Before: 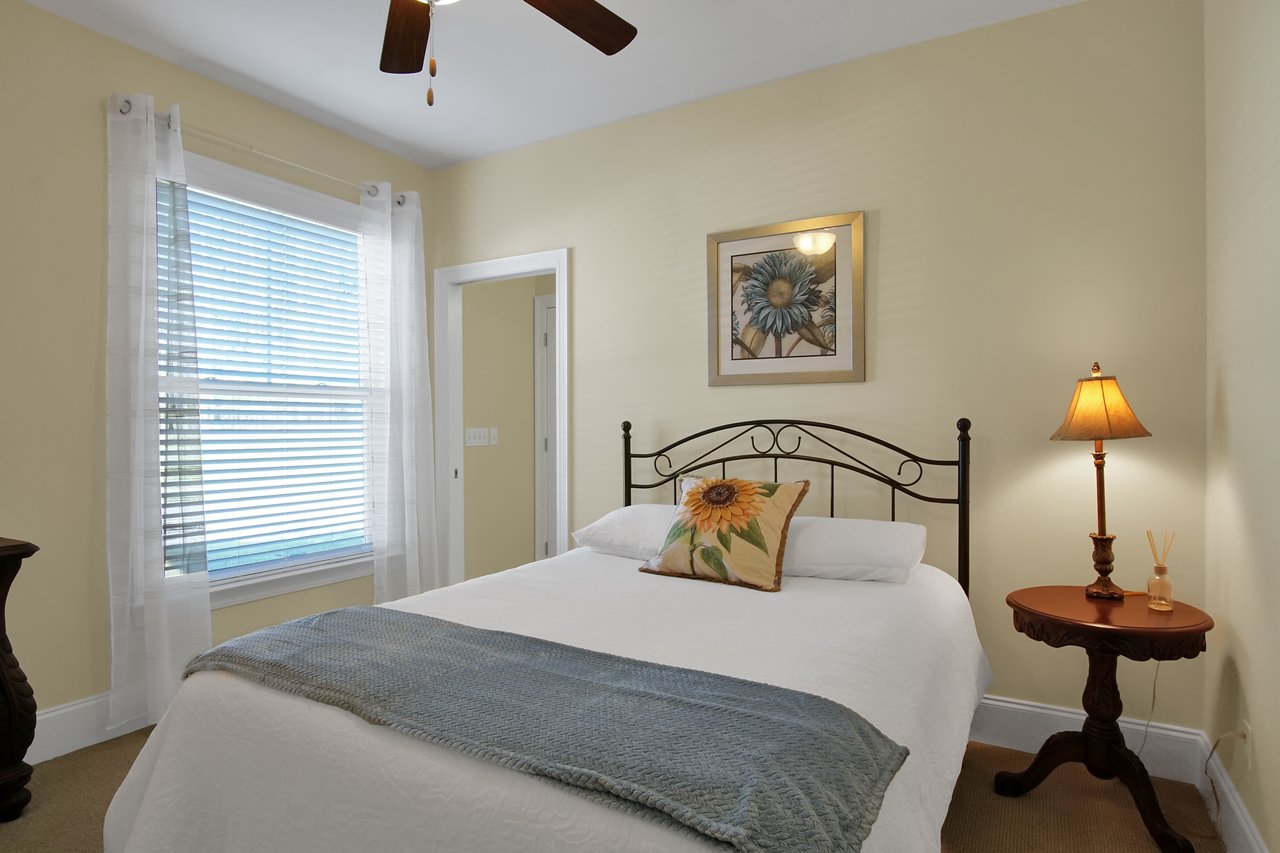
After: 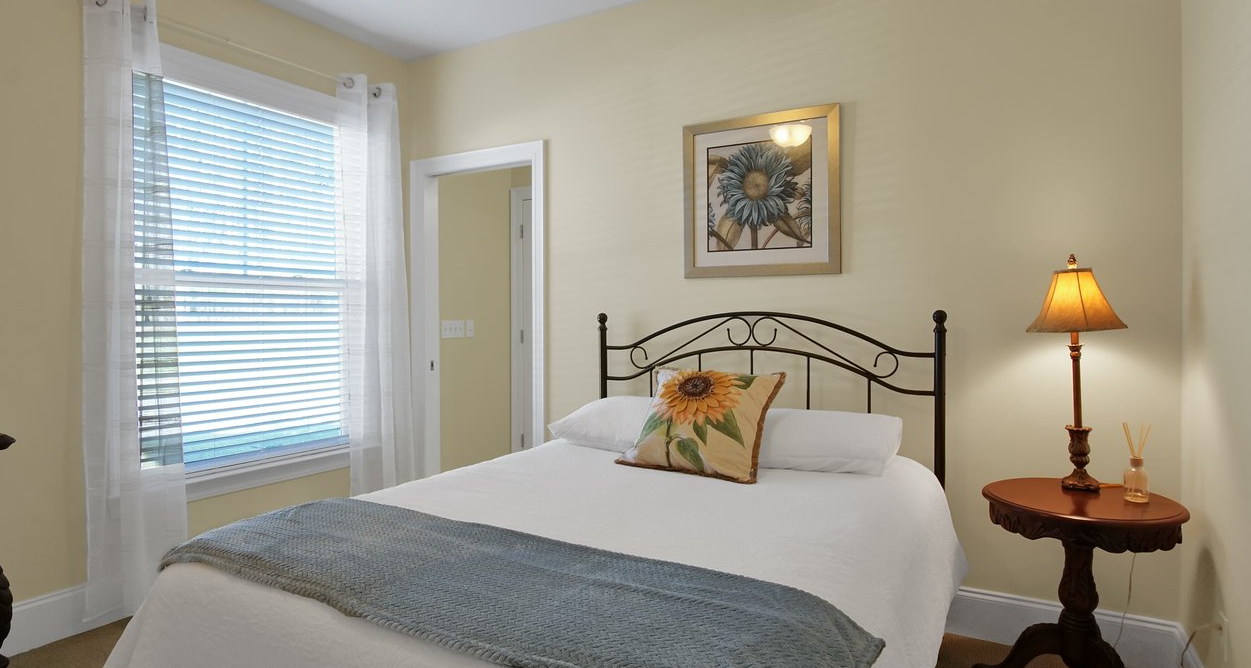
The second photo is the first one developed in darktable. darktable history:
crop and rotate: left 1.948%, top 12.831%, right 0.268%, bottom 8.761%
